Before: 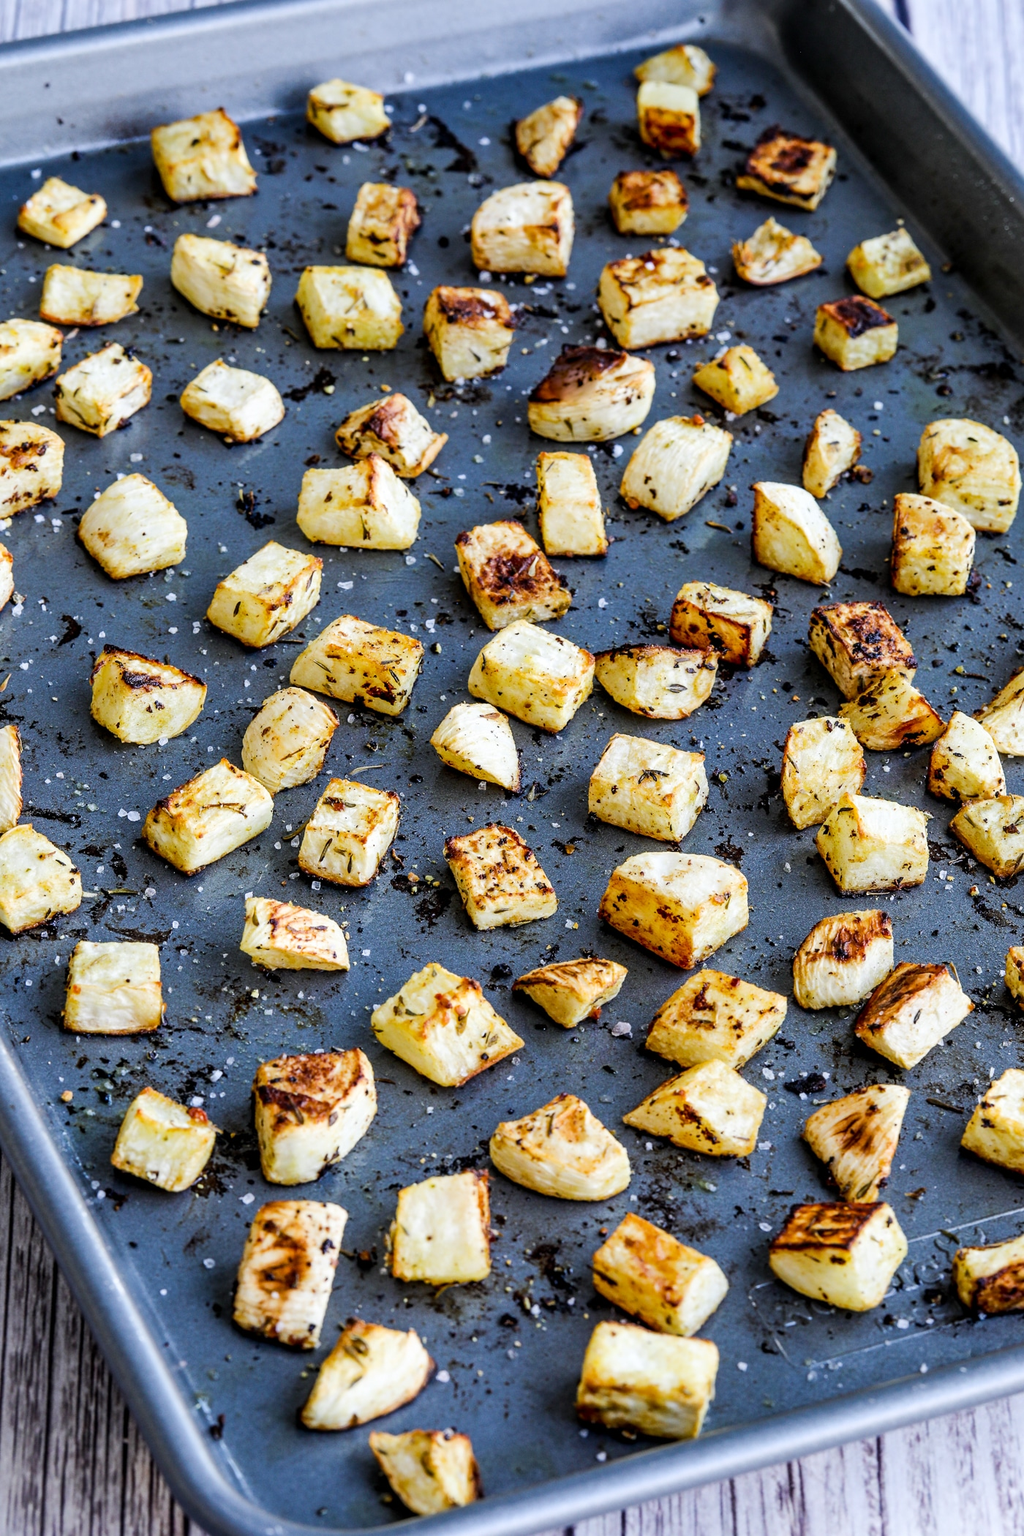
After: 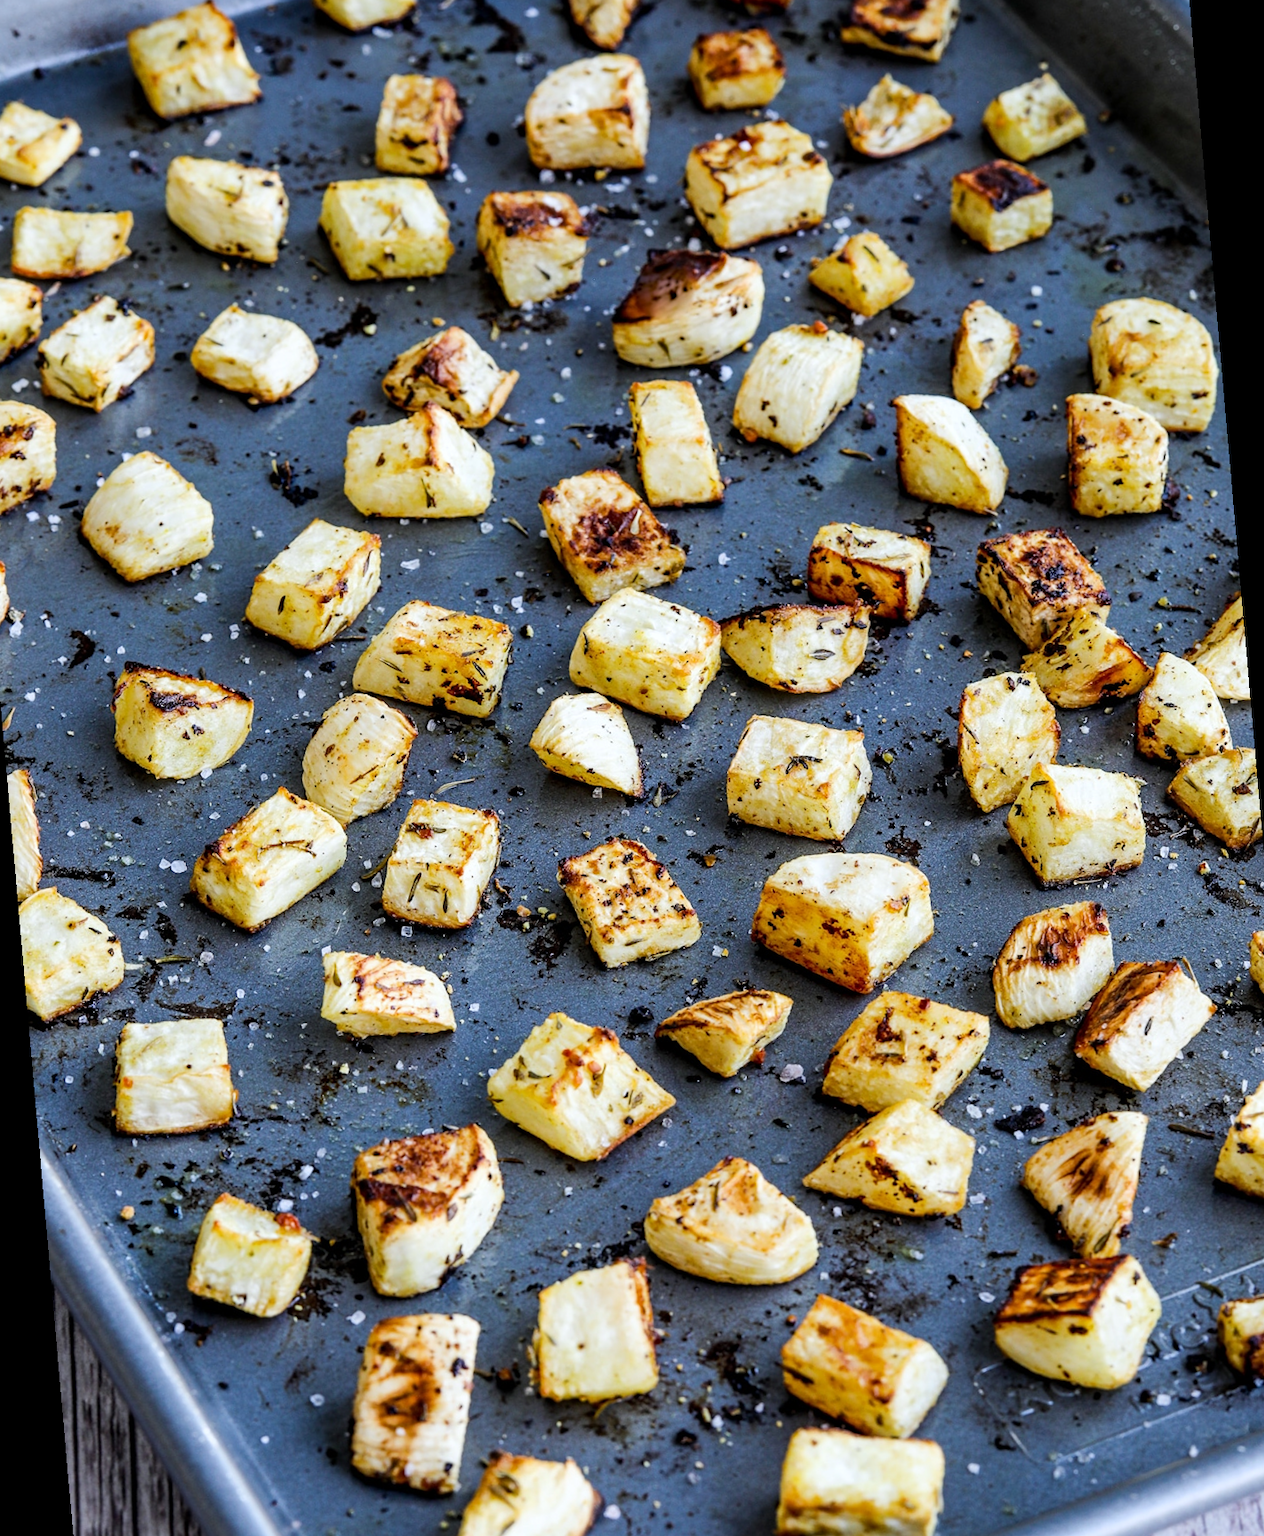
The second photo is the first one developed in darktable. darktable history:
white balance: red 0.986, blue 1.01
rotate and perspective: rotation -5°, crop left 0.05, crop right 0.952, crop top 0.11, crop bottom 0.89
